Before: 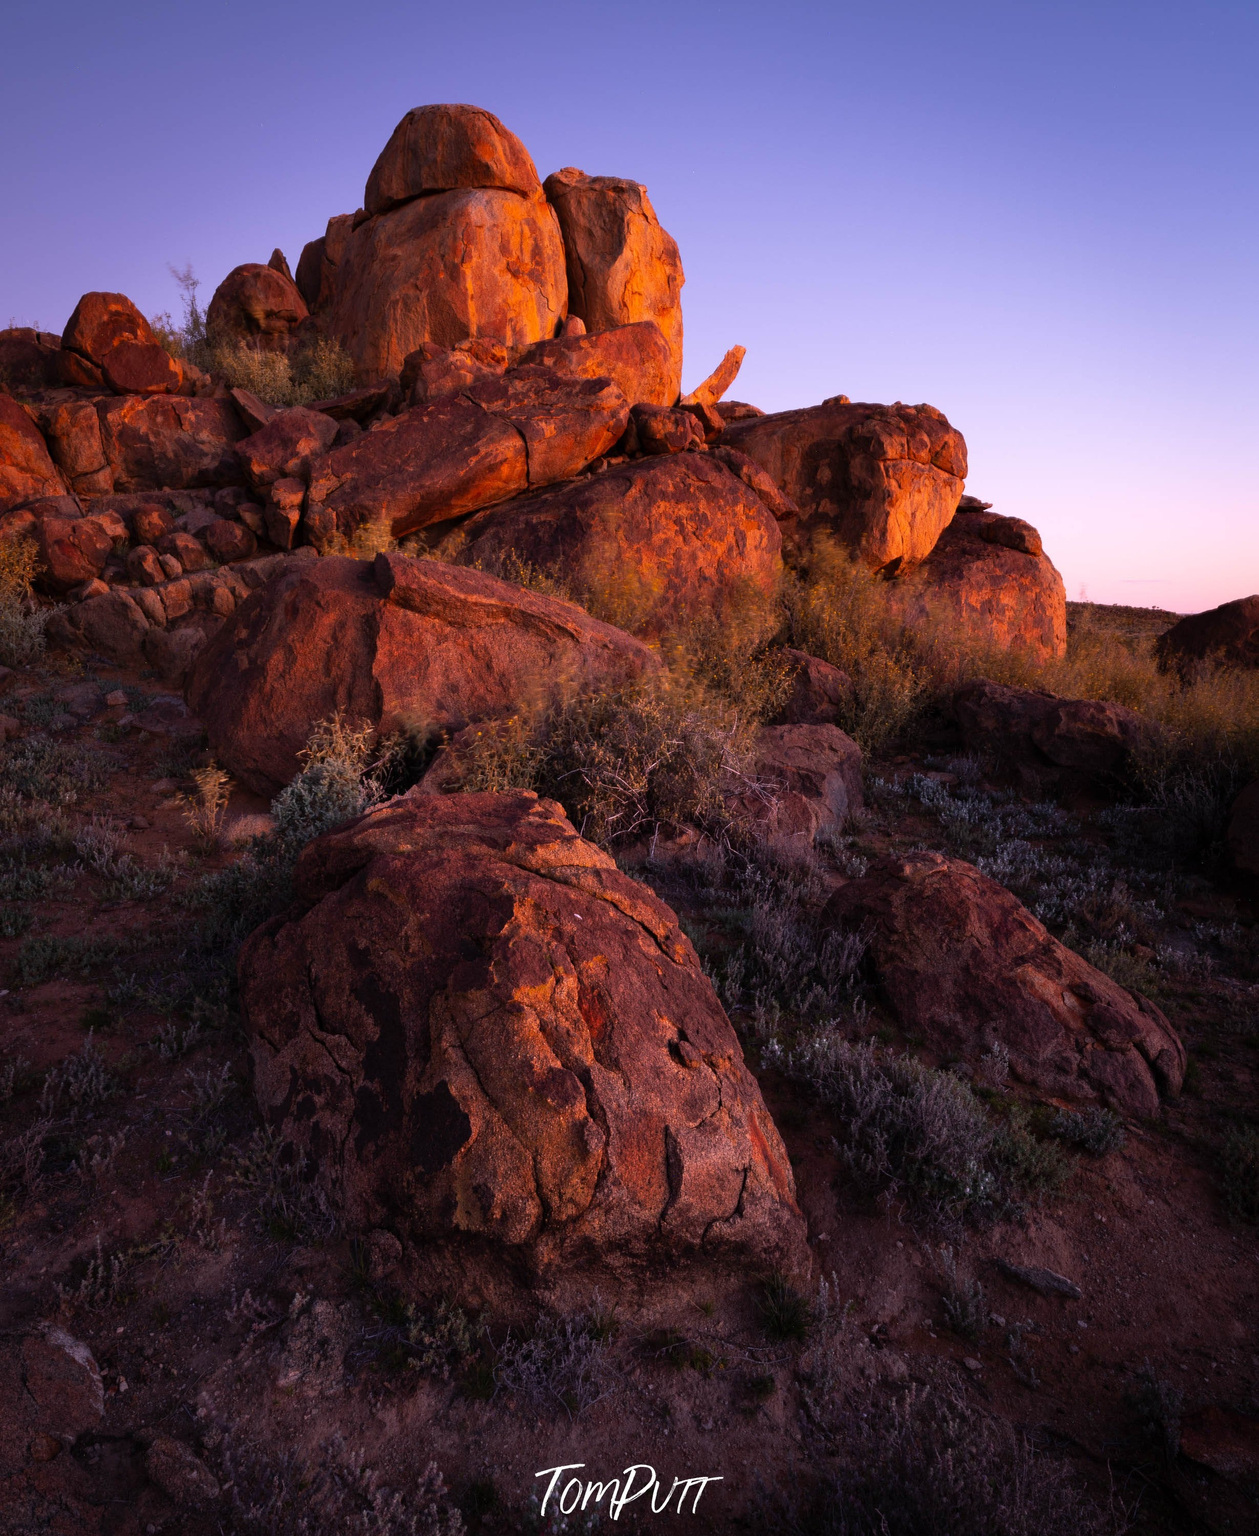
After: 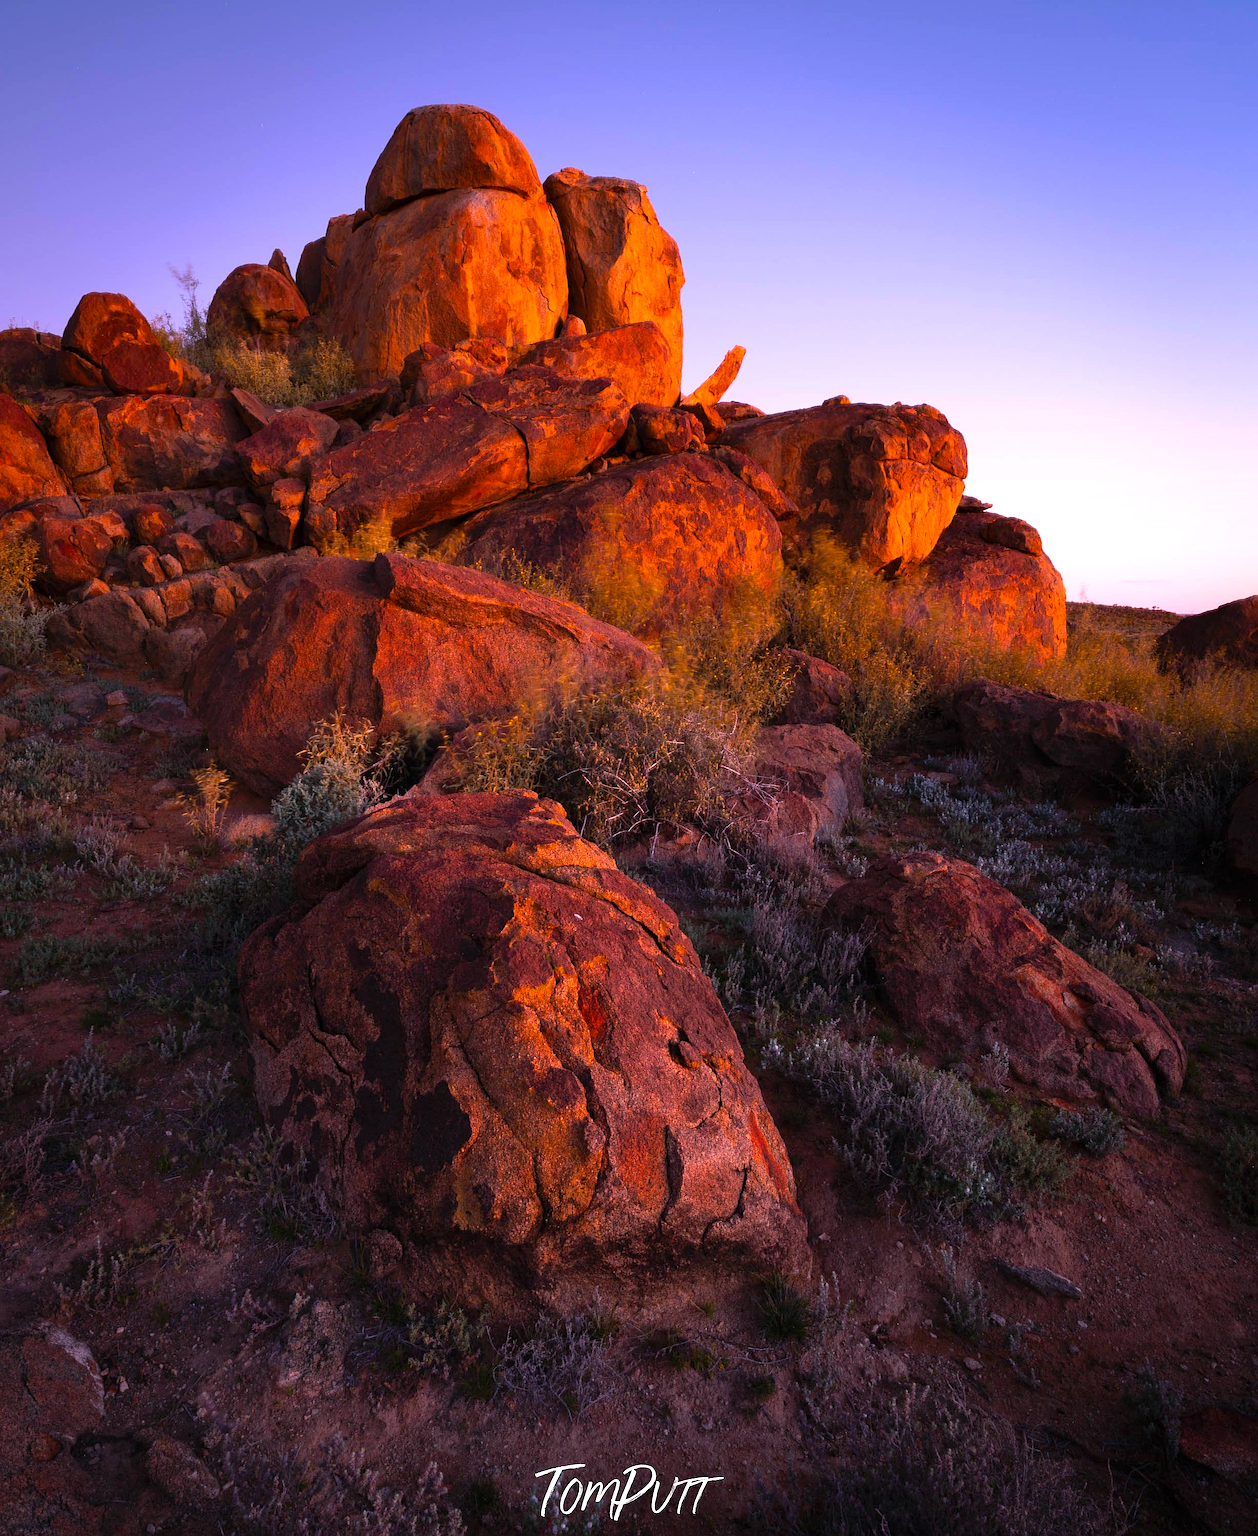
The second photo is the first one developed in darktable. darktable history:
exposure: black level correction 0, exposure 0.499 EV, compensate highlight preservation false
color balance rgb: shadows lift › chroma 2.059%, shadows lift › hue 135.07°, power › hue 73.7°, perceptual saturation grading › global saturation 29.538%, perceptual brilliance grading › global brilliance 1.544%, perceptual brilliance grading › highlights -3.597%
sharpen: amount 0.202
